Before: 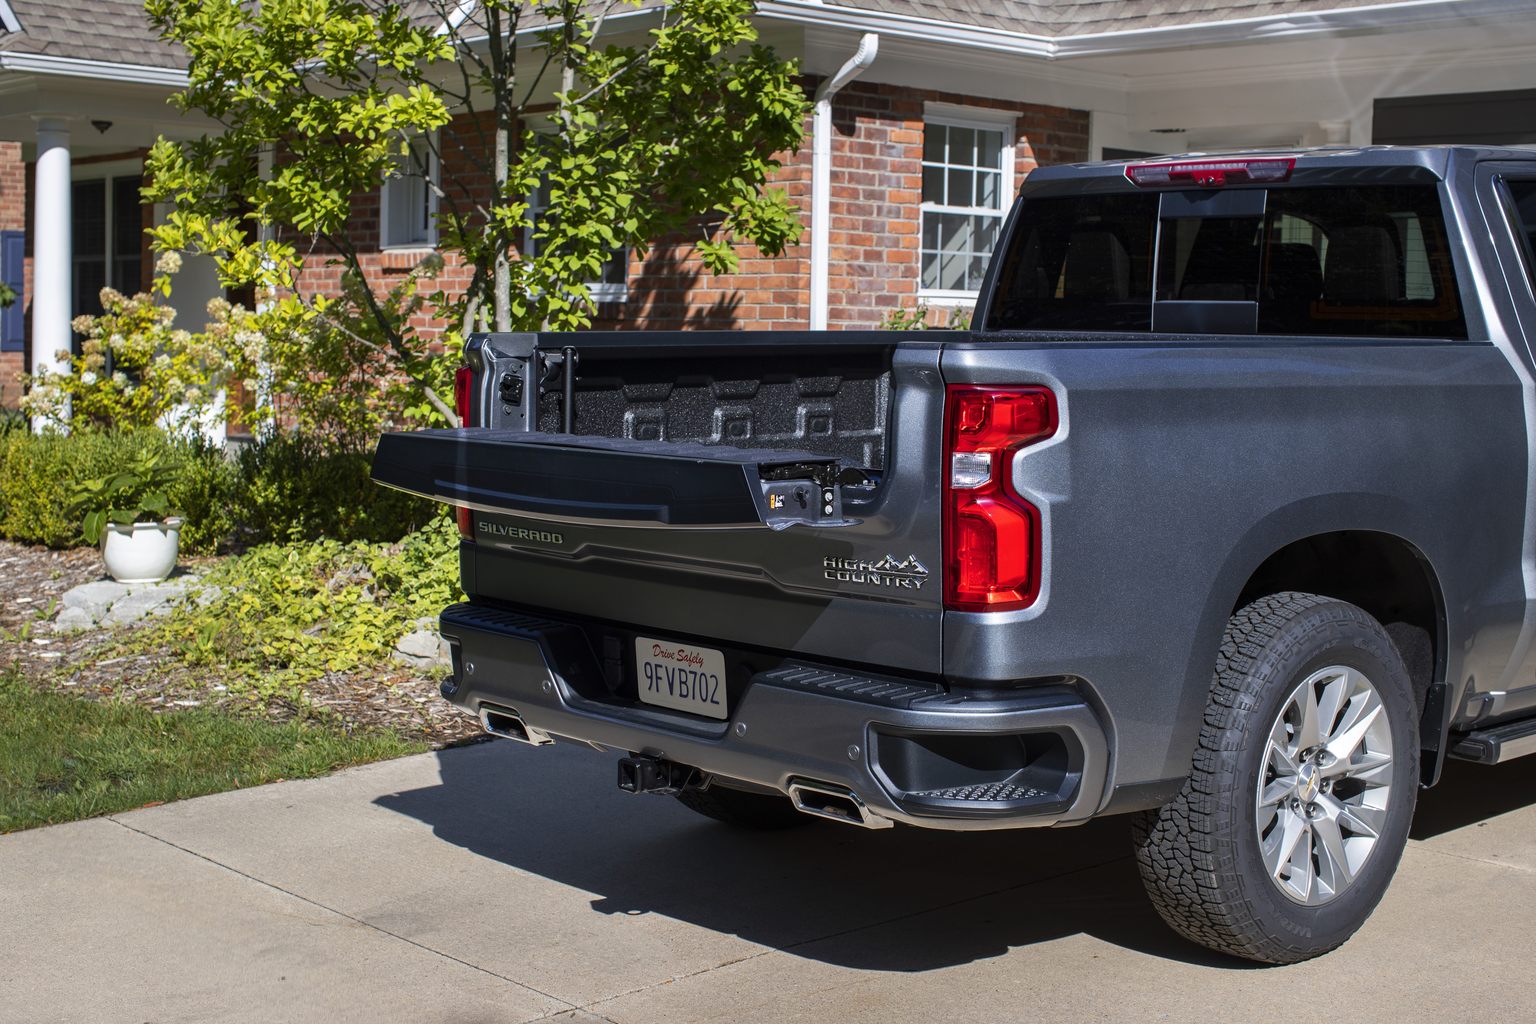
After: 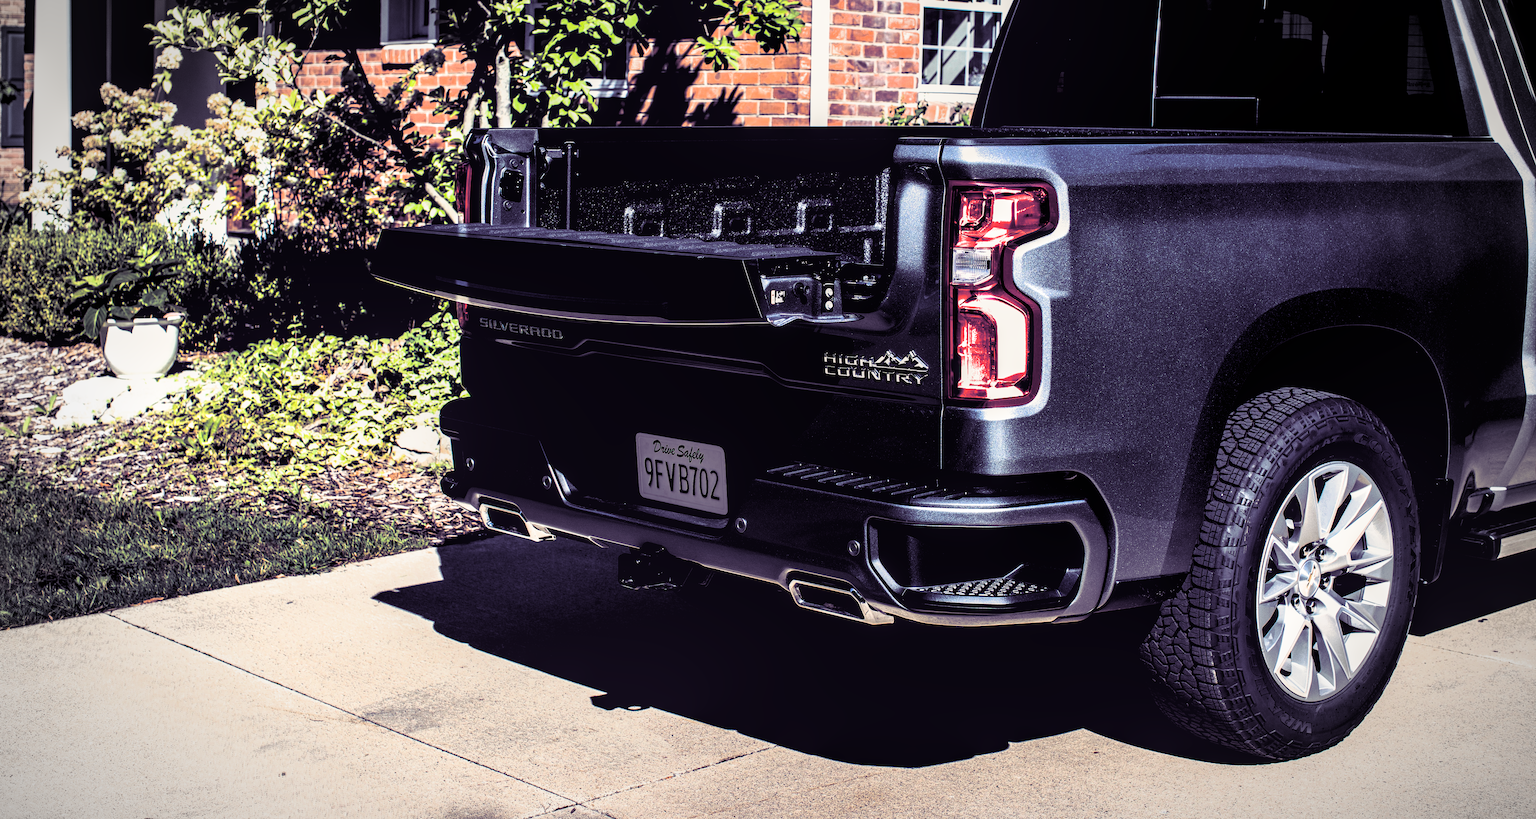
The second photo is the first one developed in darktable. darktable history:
vignetting: fall-off start 79.43%, saturation -0.649, width/height ratio 1.327, unbound false
local contrast: on, module defaults
levels: levels [0.116, 0.574, 1]
split-toning: shadows › hue 255.6°, shadows › saturation 0.66, highlights › hue 43.2°, highlights › saturation 0.68, balance -50.1
crop and rotate: top 19.998%
filmic rgb: black relative exposure -8.2 EV, white relative exposure 2.2 EV, threshold 3 EV, hardness 7.11, latitude 85.74%, contrast 1.696, highlights saturation mix -4%, shadows ↔ highlights balance -2.69%, color science v5 (2021), contrast in shadows safe, contrast in highlights safe, enable highlight reconstruction true
exposure: black level correction 0.003, exposure 0.383 EV, compensate highlight preservation false
